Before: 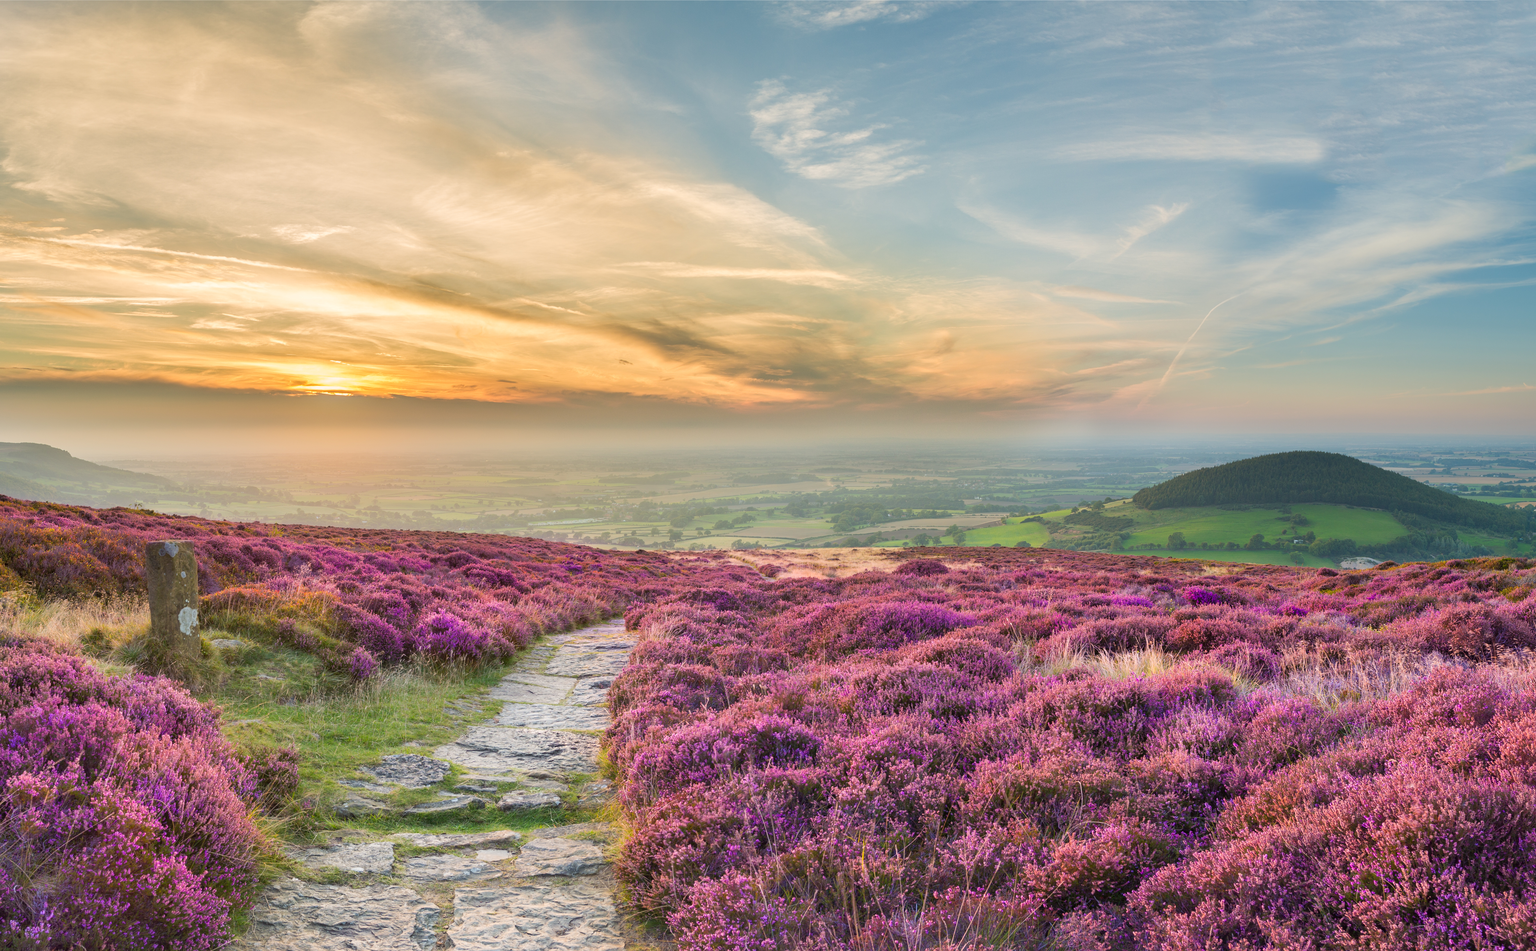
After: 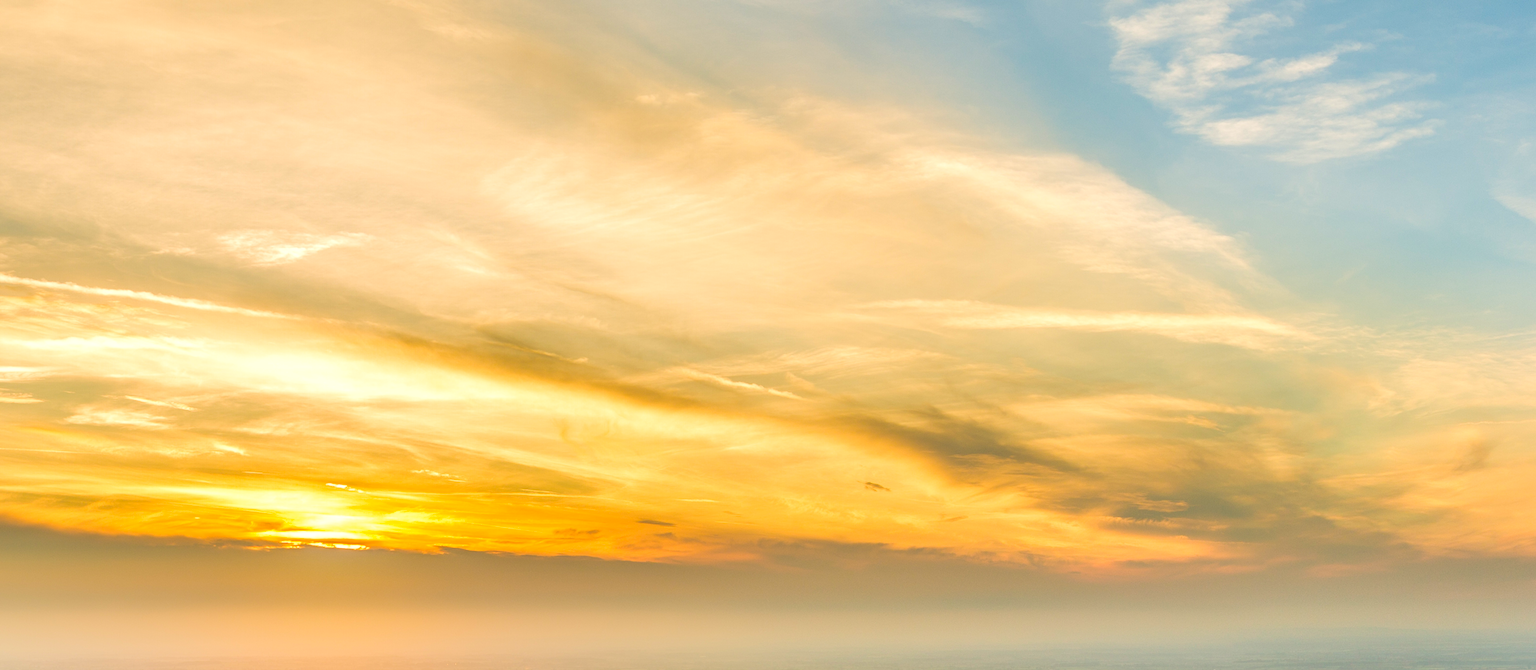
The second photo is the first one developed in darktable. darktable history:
color balance rgb: linear chroma grading › global chroma 9.31%, global vibrance 41.49%
levels: levels [0, 0.476, 0.951]
crop: left 10.121%, top 10.631%, right 36.218%, bottom 51.526%
